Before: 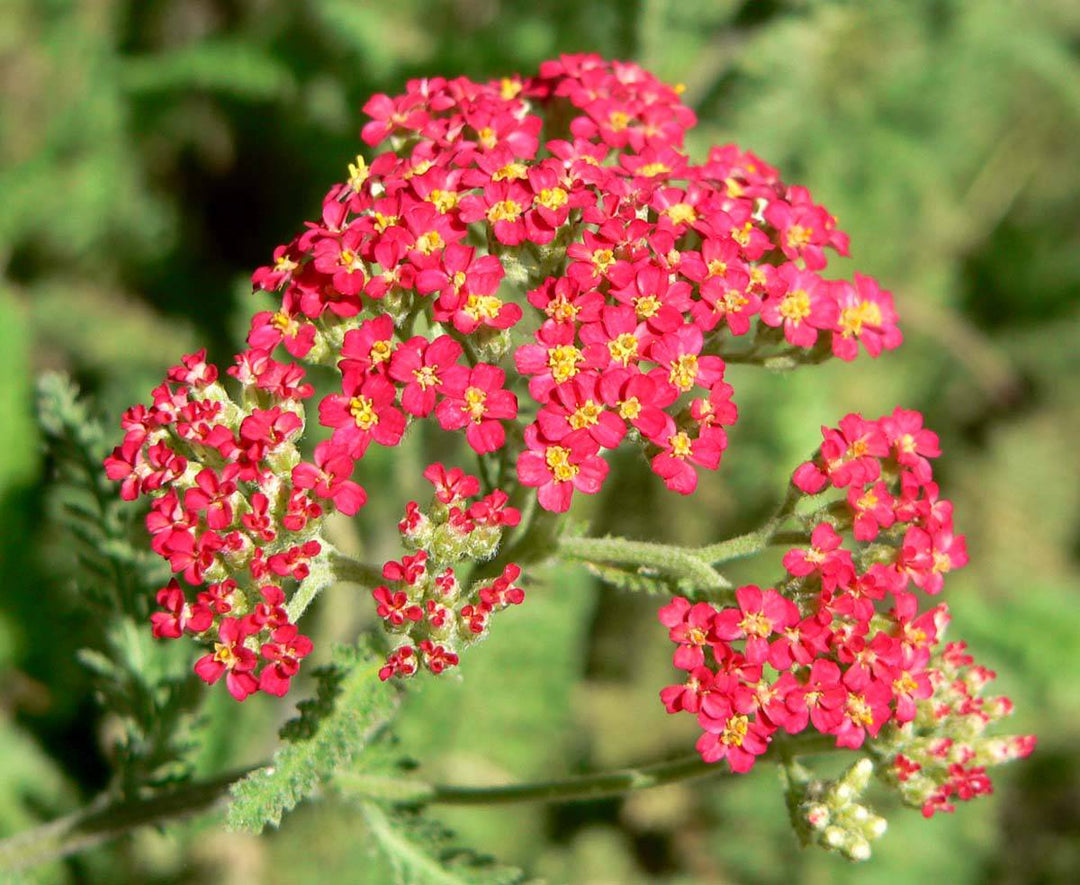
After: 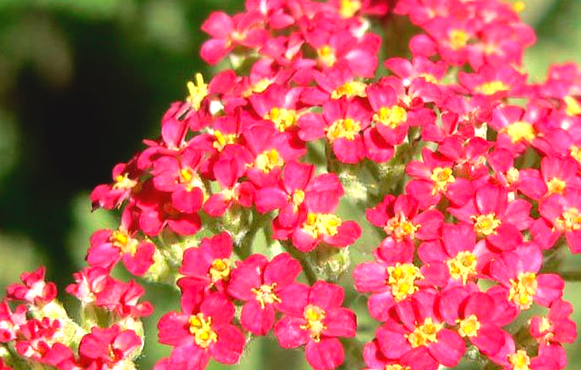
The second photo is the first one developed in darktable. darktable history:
contrast brightness saturation: contrast -0.108
crop: left 14.99%, top 9.299%, right 31.164%, bottom 48.85%
tone equalizer: -8 EV -0.74 EV, -7 EV -0.689 EV, -6 EV -0.615 EV, -5 EV -0.397 EV, -3 EV 0.391 EV, -2 EV 0.6 EV, -1 EV 0.679 EV, +0 EV 0.752 EV
